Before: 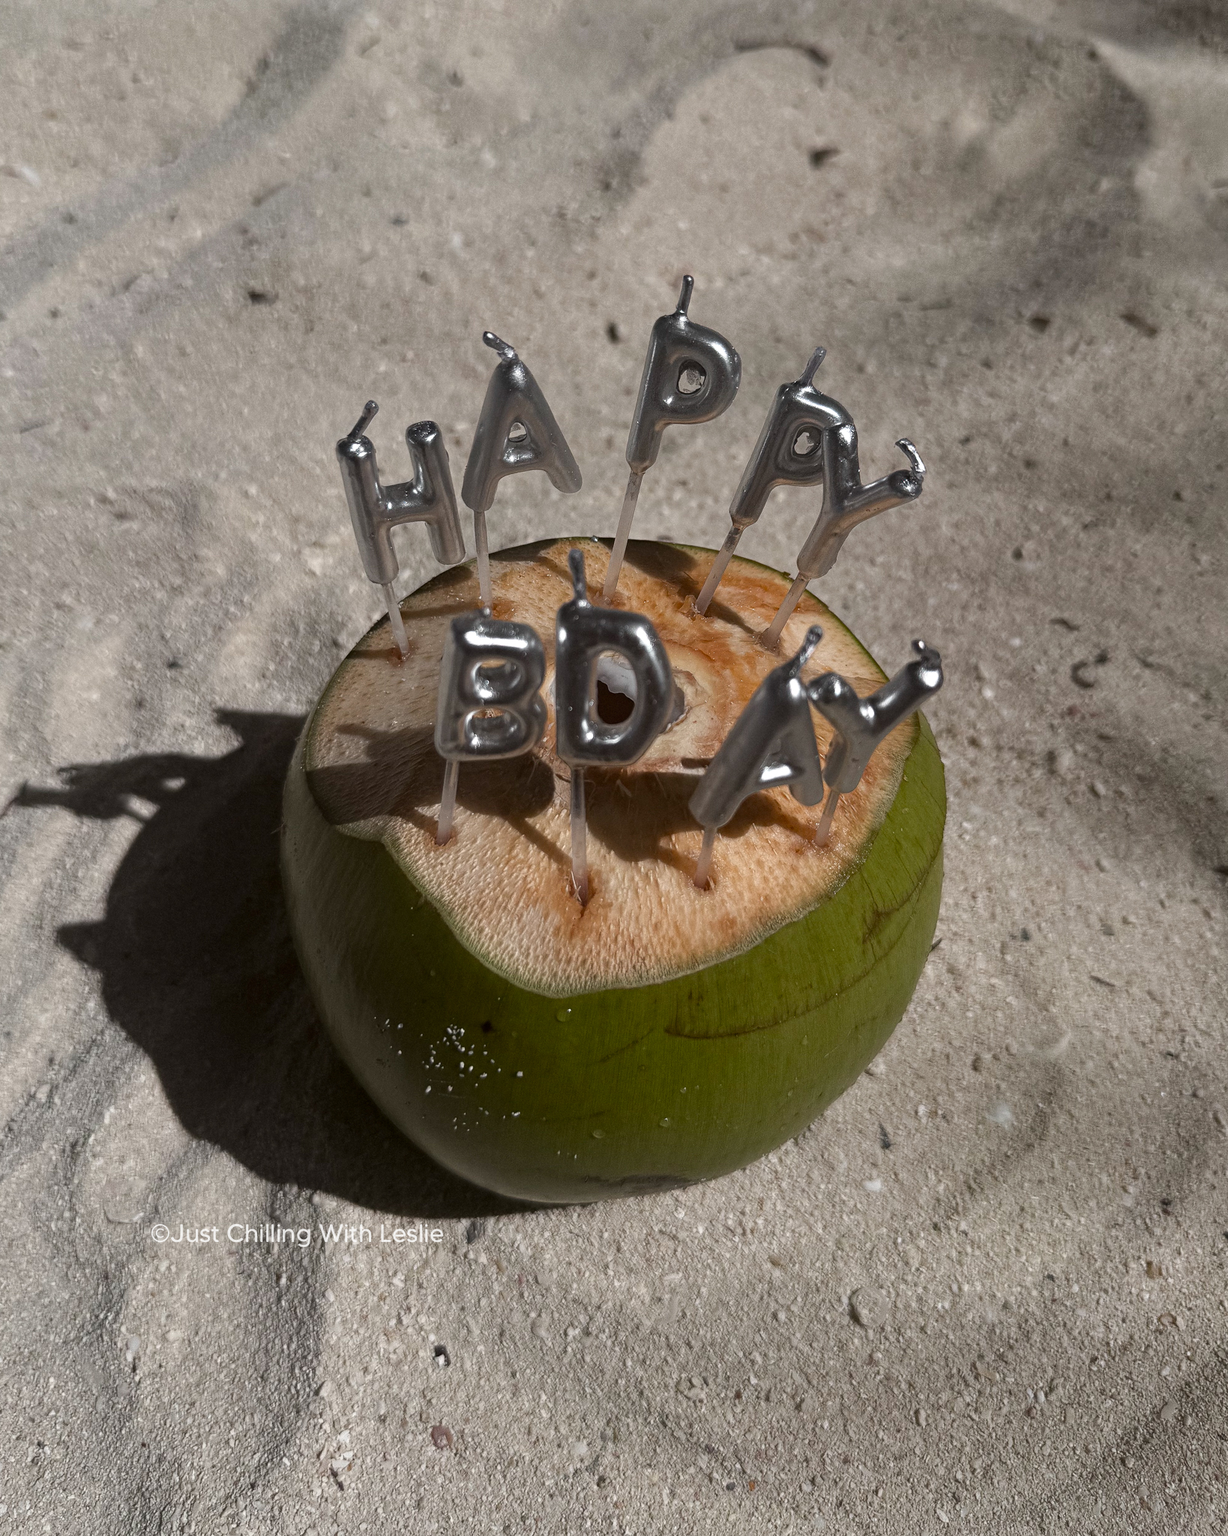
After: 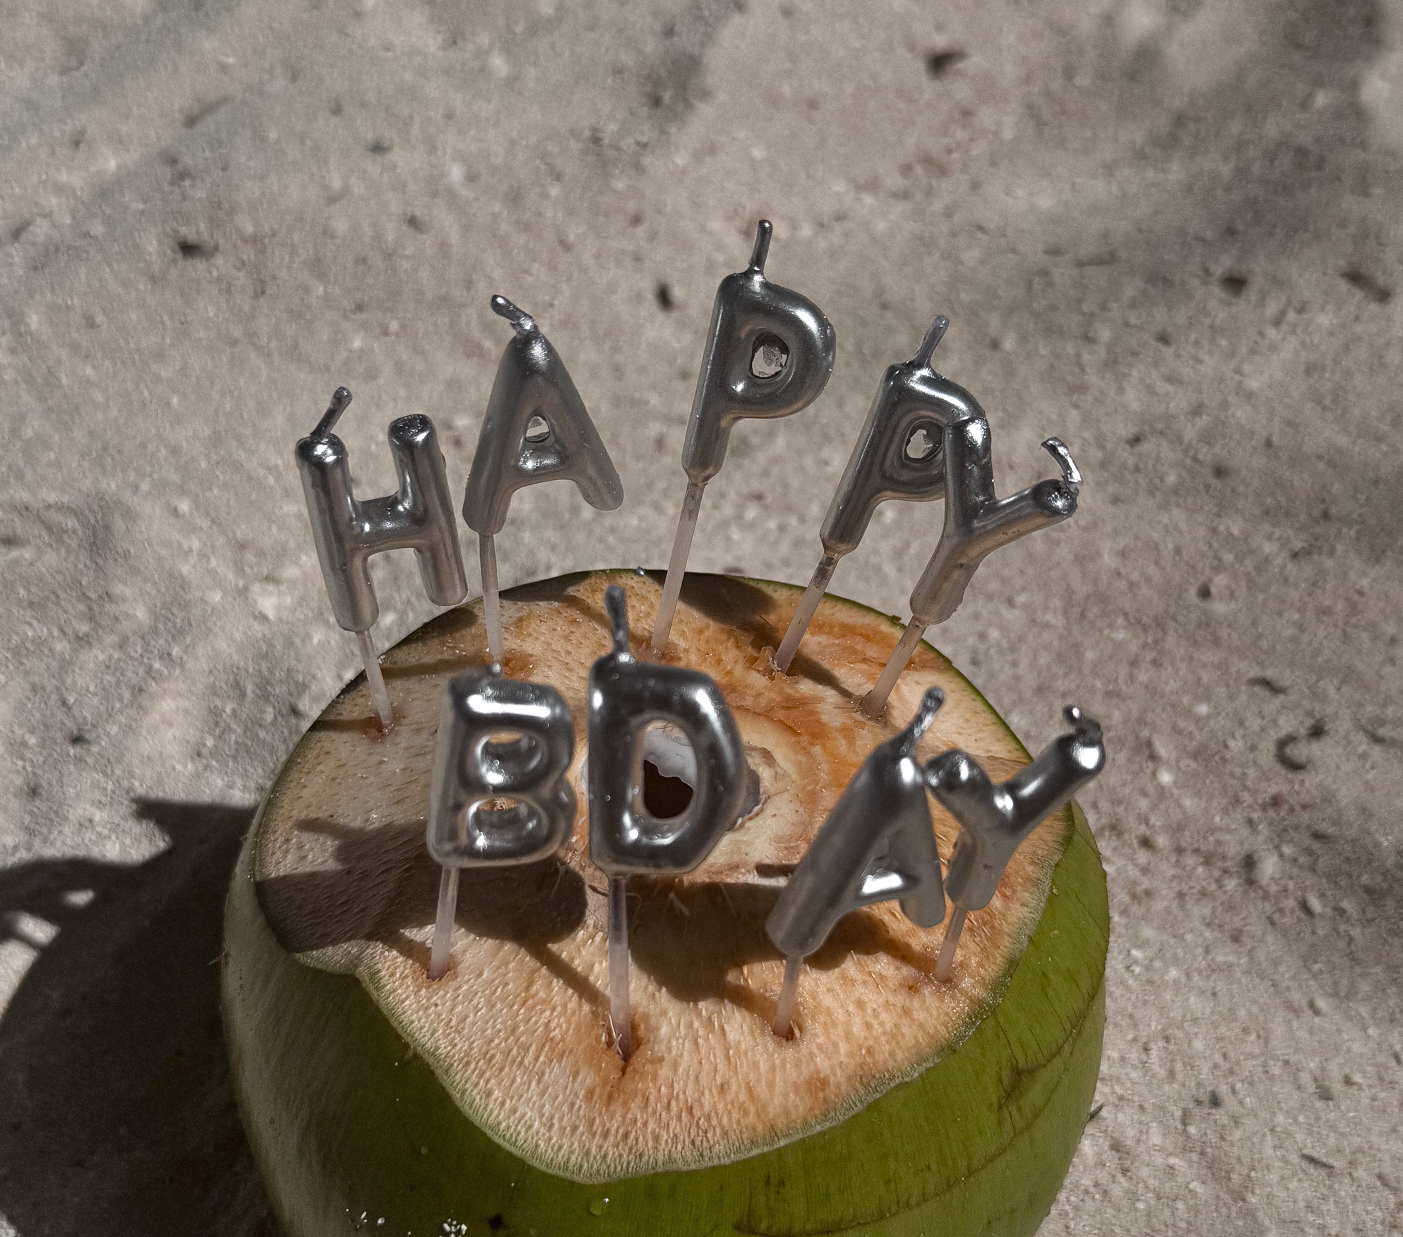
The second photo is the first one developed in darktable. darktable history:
crop and rotate: left 9.345%, top 7.22%, right 4.982%, bottom 32.331%
shadows and highlights: low approximation 0.01, soften with gaussian
